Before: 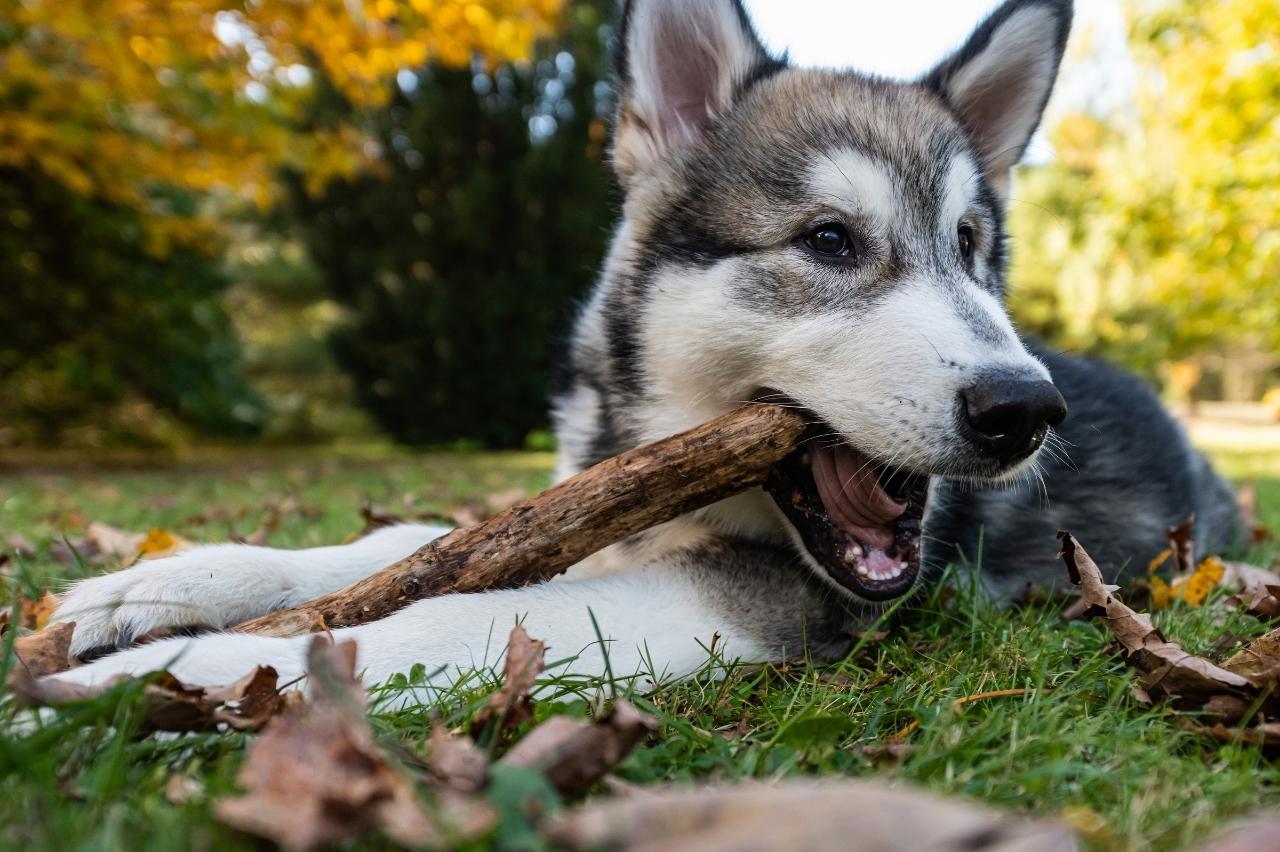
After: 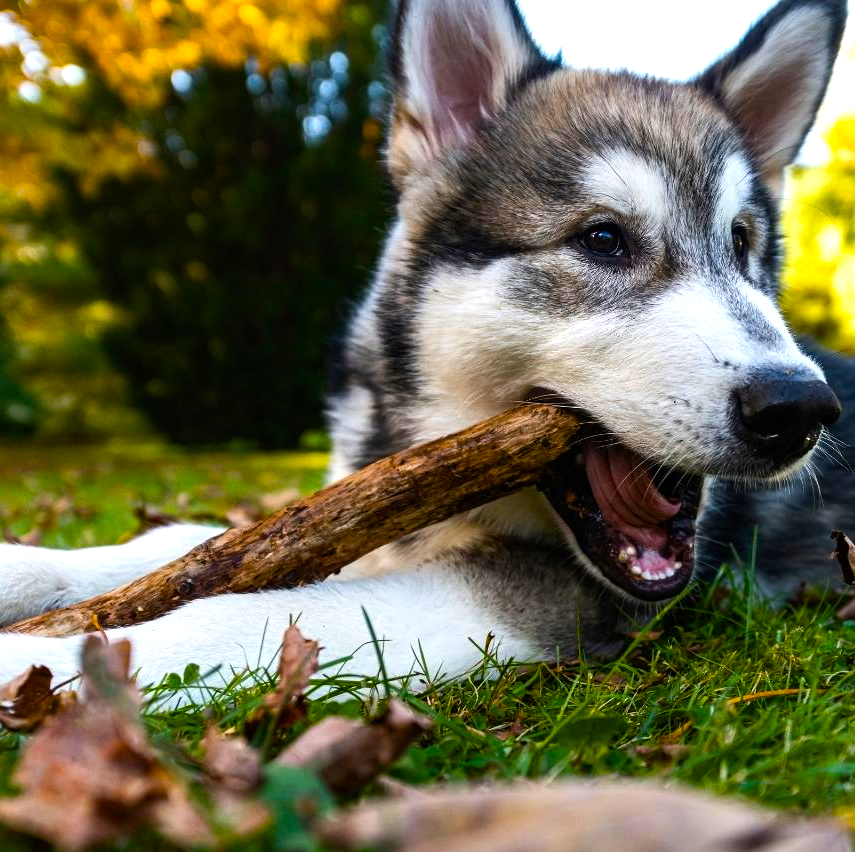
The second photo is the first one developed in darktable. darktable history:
crop and rotate: left 17.732%, right 15.423%
color balance rgb: linear chroma grading › global chroma 9%, perceptual saturation grading › global saturation 36%, perceptual saturation grading › shadows 35%, perceptual brilliance grading › global brilliance 15%, perceptual brilliance grading › shadows -35%, global vibrance 15%
